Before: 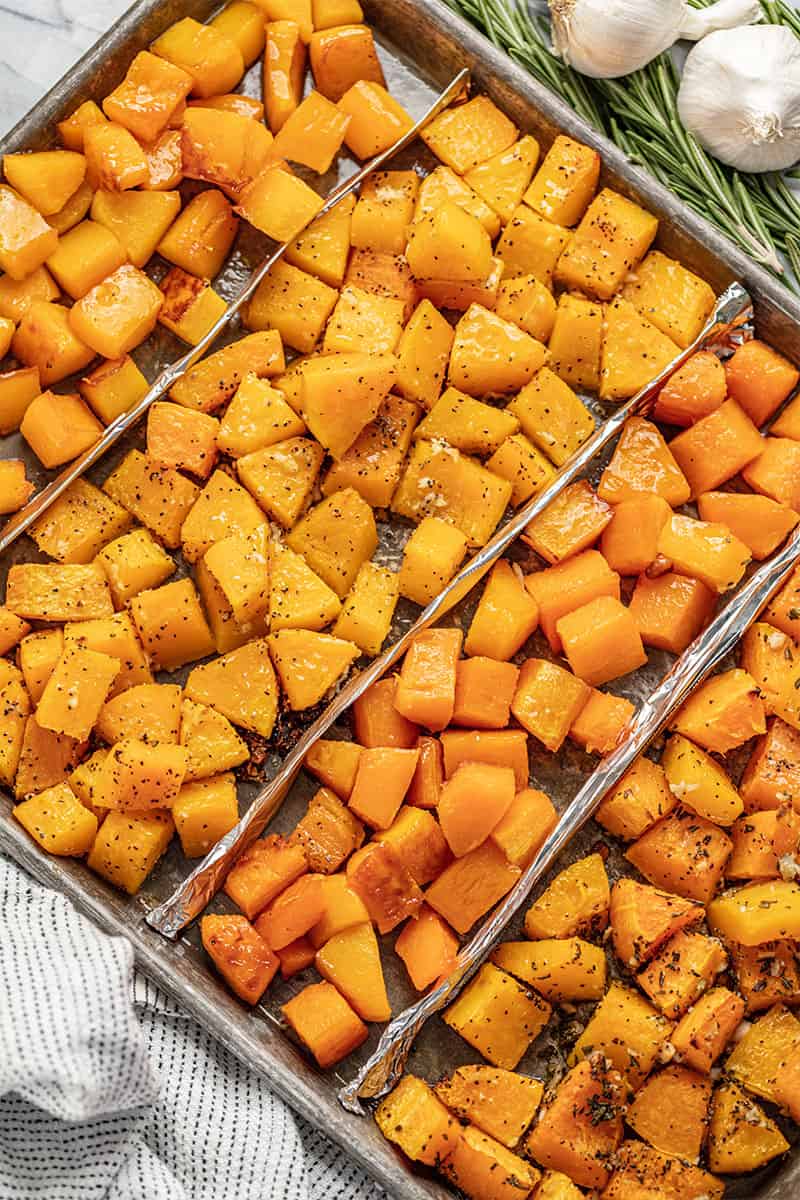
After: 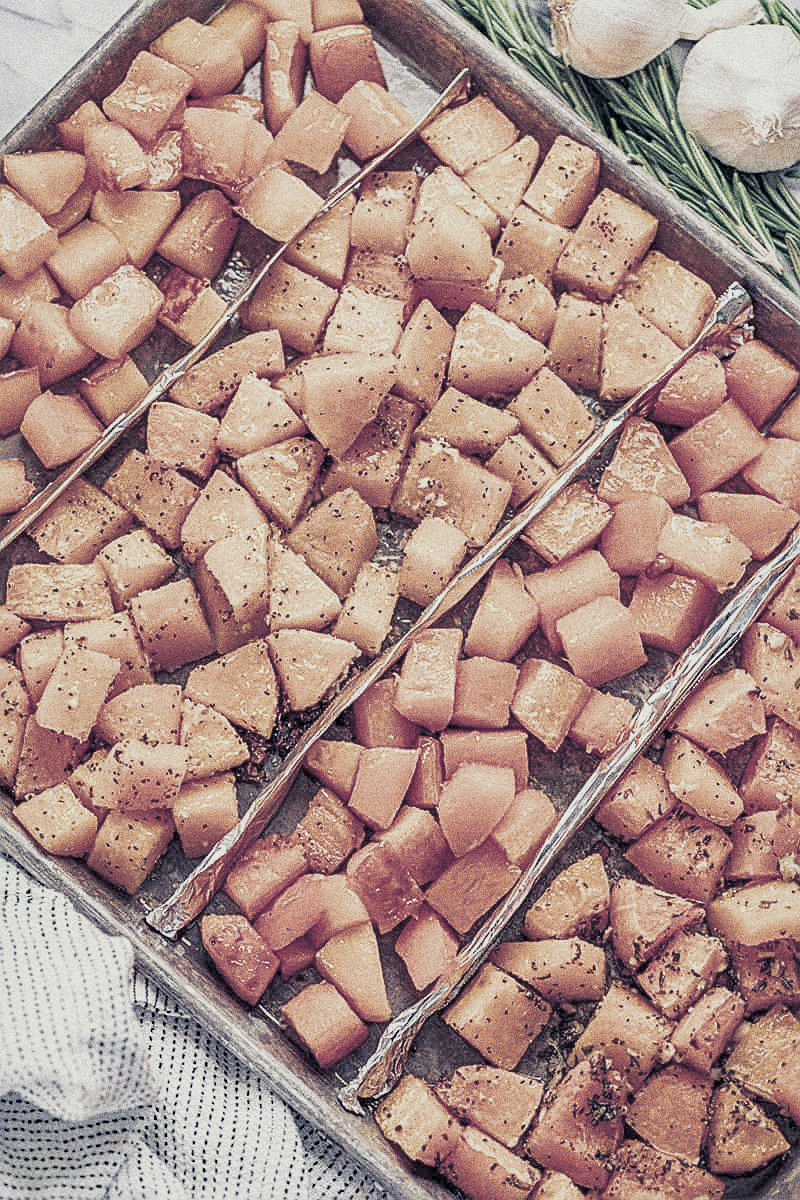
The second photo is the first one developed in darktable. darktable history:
sharpen: amount 0.575
split-toning: shadows › hue 230.4°
grain: coarseness 0.09 ISO, strength 40%
exposure: black level correction 0, exposure 1.2 EV, compensate exposure bias true, compensate highlight preservation false
filmic rgb: black relative exposure -13 EV, threshold 3 EV, target white luminance 85%, hardness 6.3, latitude 42.11%, contrast 0.858, shadows ↔ highlights balance 8.63%, color science v4 (2020), enable highlight reconstruction true
shadows and highlights: on, module defaults
color zones: curves: ch0 [(0, 0.5) (0.125, 0.4) (0.25, 0.5) (0.375, 0.4) (0.5, 0.4) (0.625, 0.35) (0.75, 0.35) (0.875, 0.5)]; ch1 [(0, 0.35) (0.125, 0.45) (0.25, 0.35) (0.375, 0.35) (0.5, 0.35) (0.625, 0.35) (0.75, 0.45) (0.875, 0.35)]; ch2 [(0, 0.6) (0.125, 0.5) (0.25, 0.5) (0.375, 0.6) (0.5, 0.6) (0.625, 0.5) (0.75, 0.5) (0.875, 0.5)]
